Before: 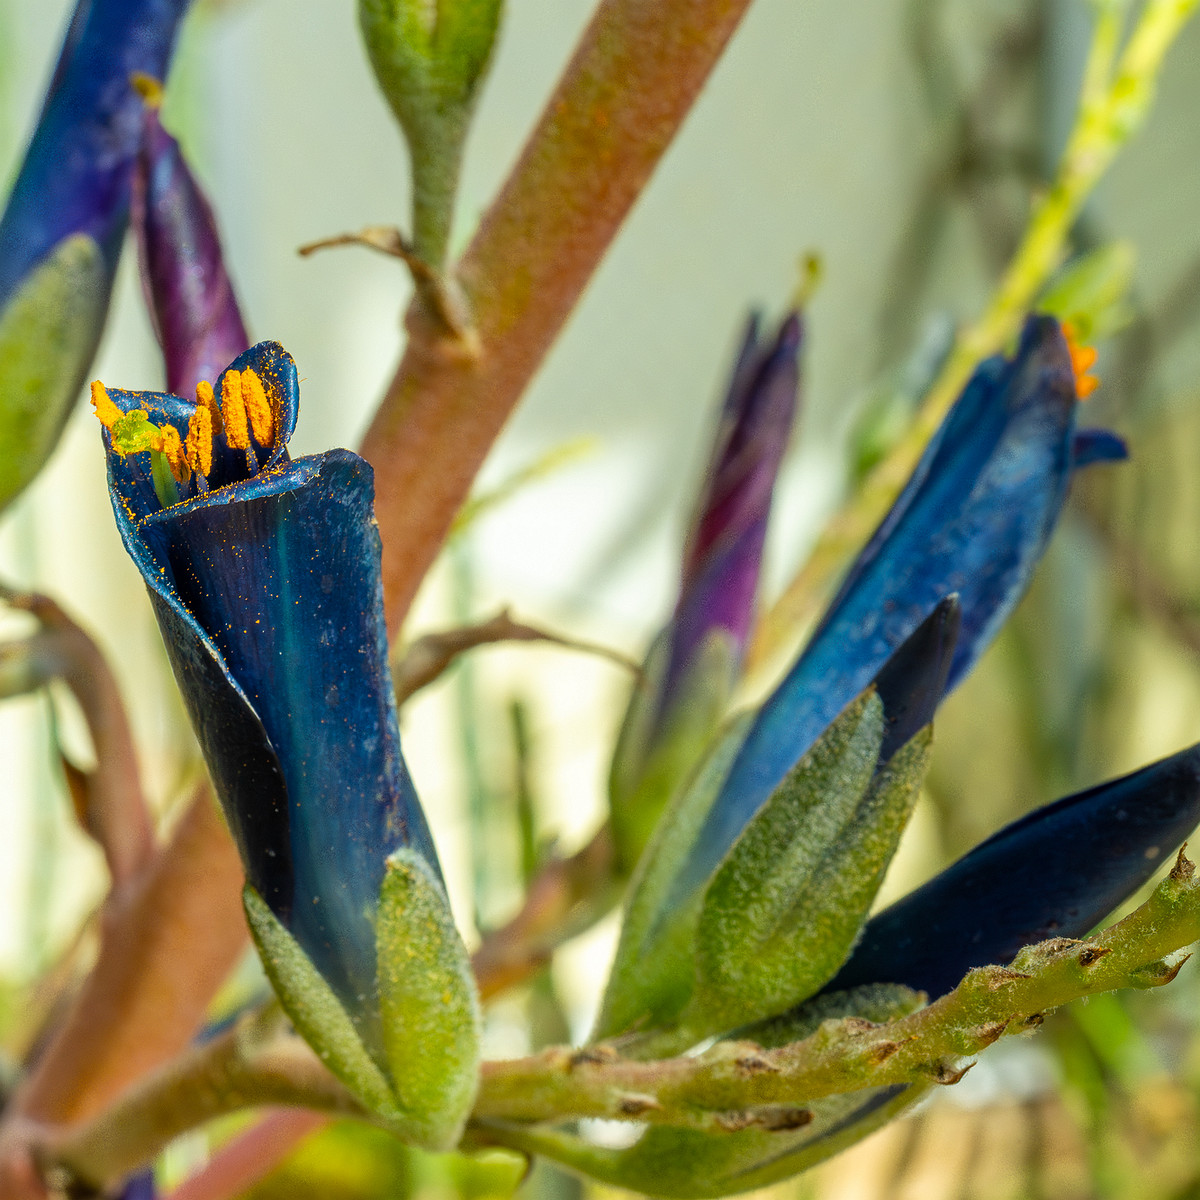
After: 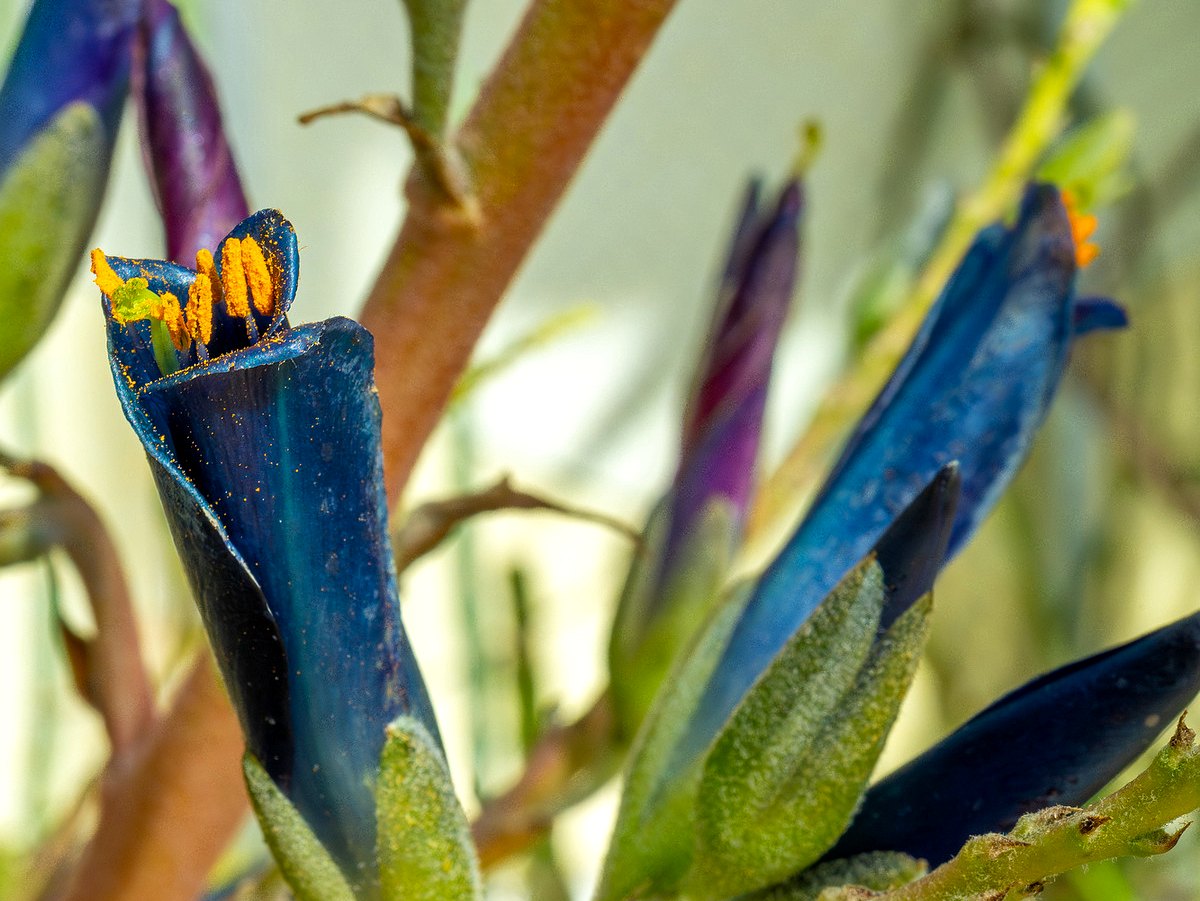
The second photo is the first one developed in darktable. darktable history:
shadows and highlights: shadows 43.76, white point adjustment -1.57, soften with gaussian
crop: top 11.032%, bottom 13.883%
exposure: black level correction 0.002, exposure 0.147 EV, compensate exposure bias true, compensate highlight preservation false
